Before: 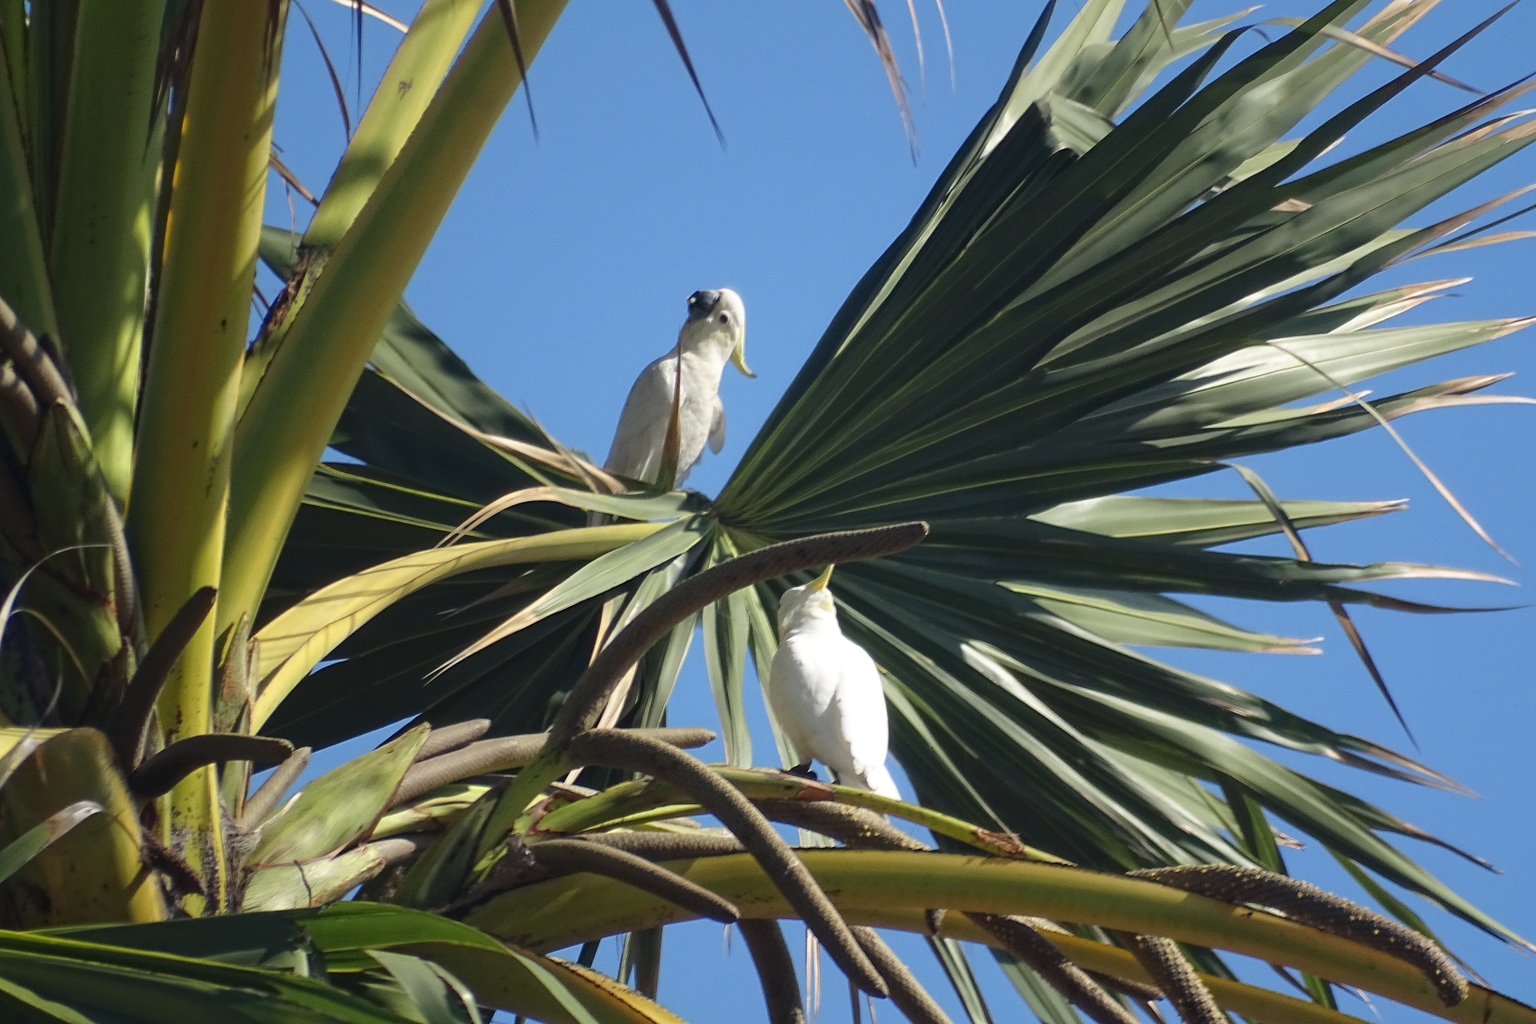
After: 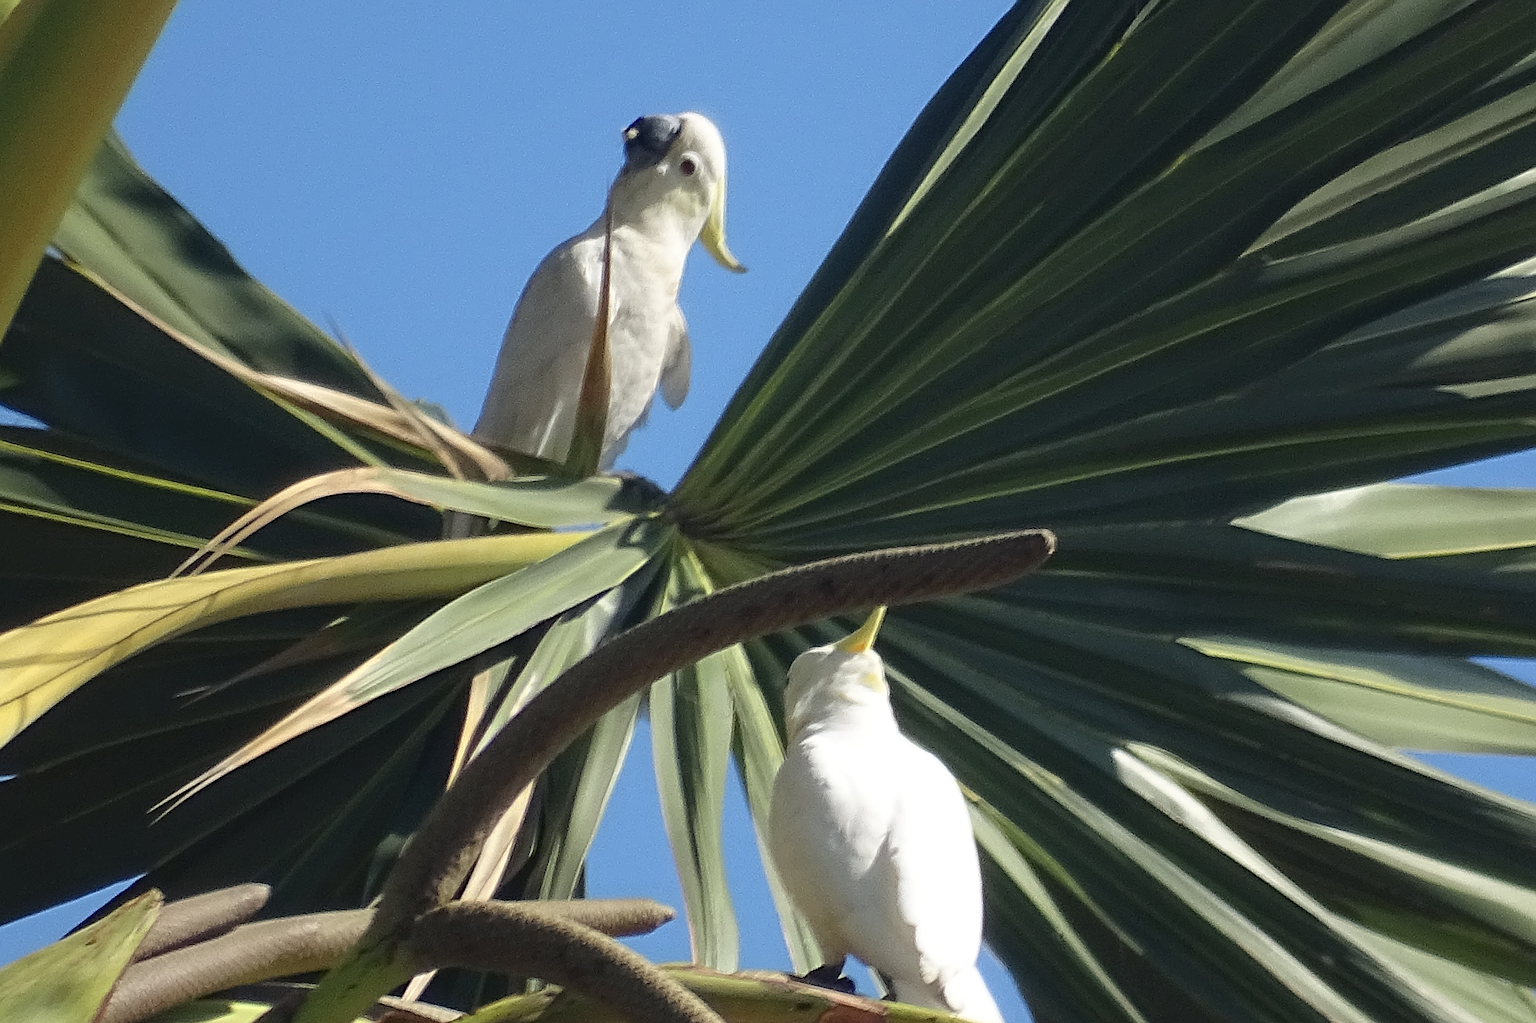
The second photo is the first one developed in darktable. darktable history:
crop and rotate: left 22.13%, top 22.054%, right 22.026%, bottom 22.102%
sharpen: on, module defaults
